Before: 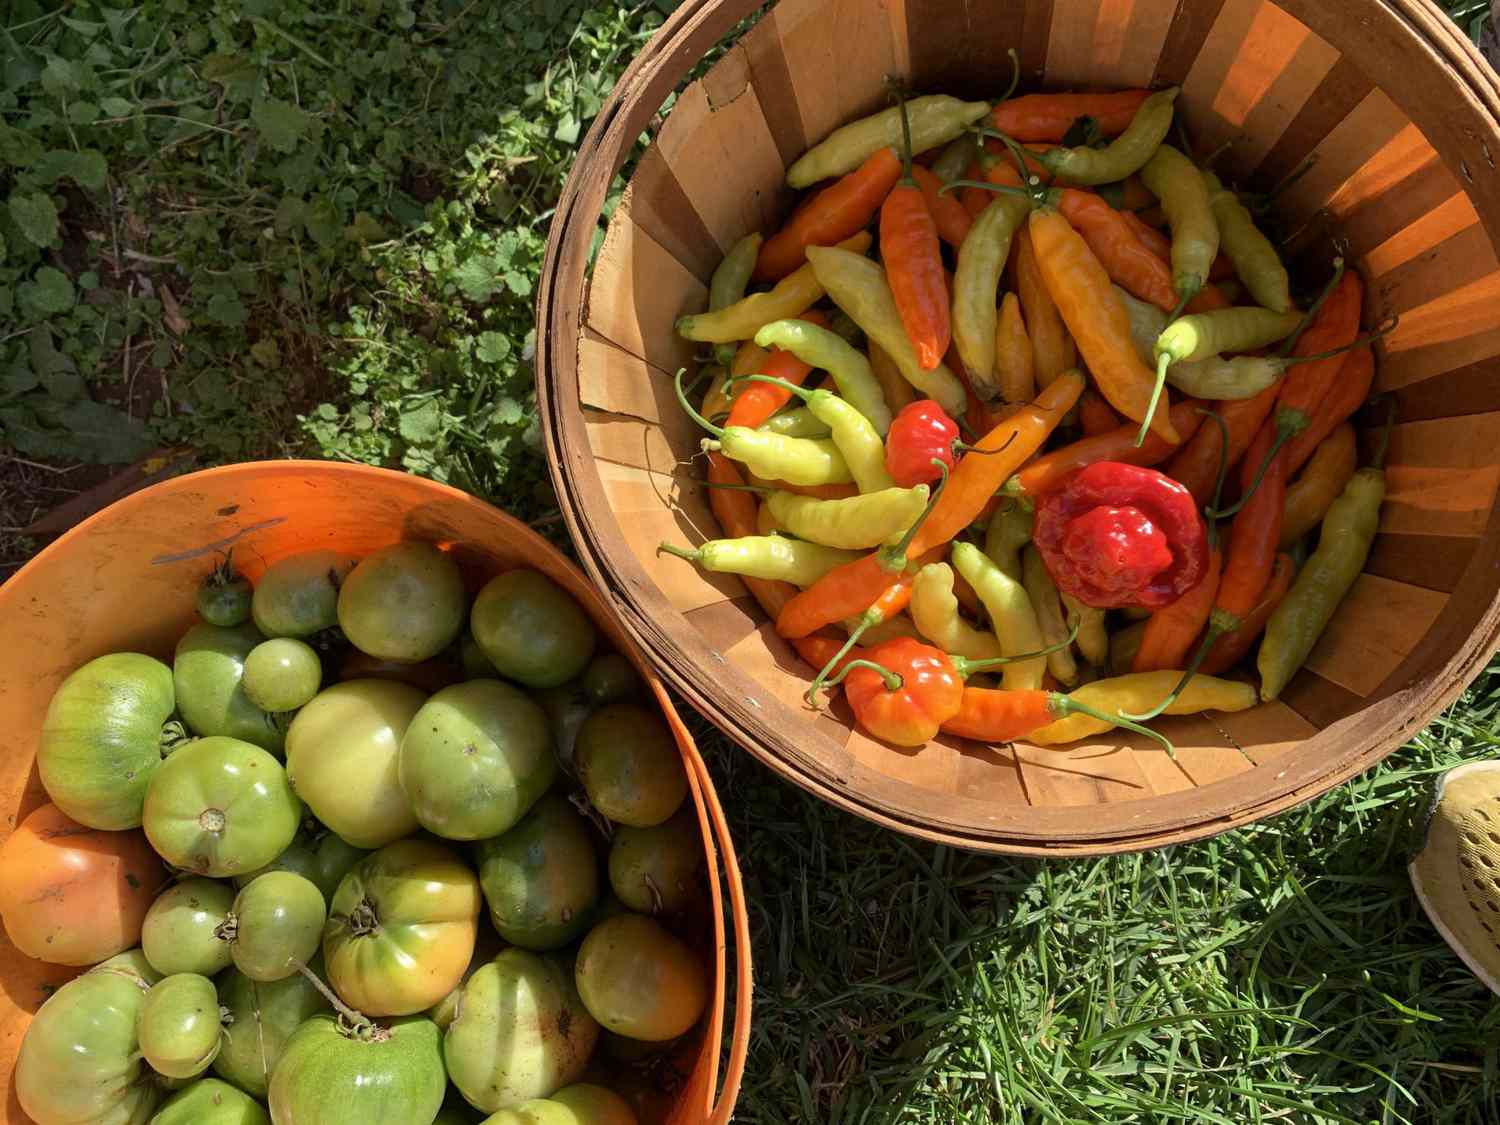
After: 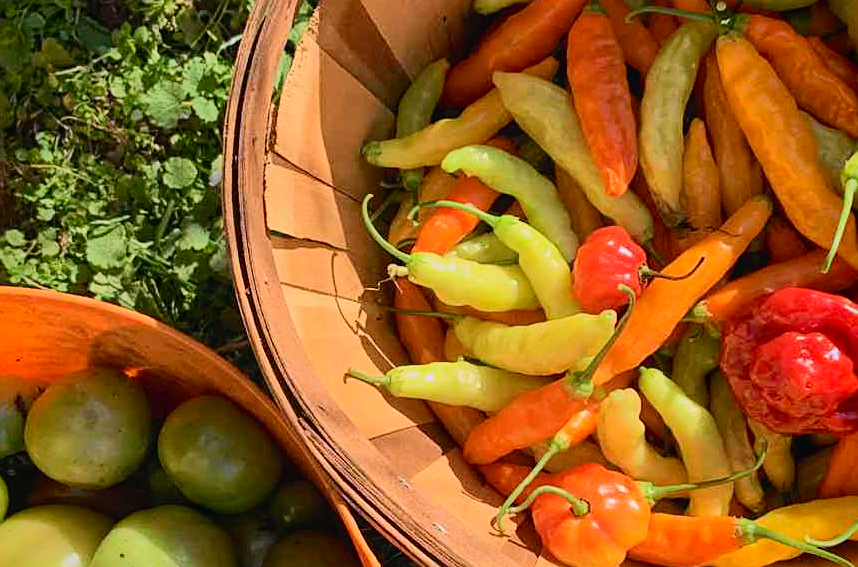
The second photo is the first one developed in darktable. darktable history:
sharpen: on, module defaults
crop: left 20.932%, top 15.471%, right 21.848%, bottom 34.081%
vignetting: brightness -0.233, saturation 0.141
local contrast: highlights 100%, shadows 100%, detail 120%, midtone range 0.2
white balance: red 1.05, blue 1.072
tone curve: curves: ch0 [(0, 0.017) (0.091, 0.046) (0.298, 0.287) (0.439, 0.482) (0.64, 0.729) (0.785, 0.817) (0.995, 0.917)]; ch1 [(0, 0) (0.384, 0.365) (0.463, 0.447) (0.486, 0.474) (0.503, 0.497) (0.526, 0.52) (0.555, 0.564) (0.578, 0.595) (0.638, 0.644) (0.766, 0.773) (1, 1)]; ch2 [(0, 0) (0.374, 0.344) (0.449, 0.434) (0.501, 0.501) (0.528, 0.519) (0.569, 0.589) (0.61, 0.646) (0.666, 0.688) (1, 1)], color space Lab, independent channels, preserve colors none
lowpass: radius 0.1, contrast 0.85, saturation 1.1, unbound 0
